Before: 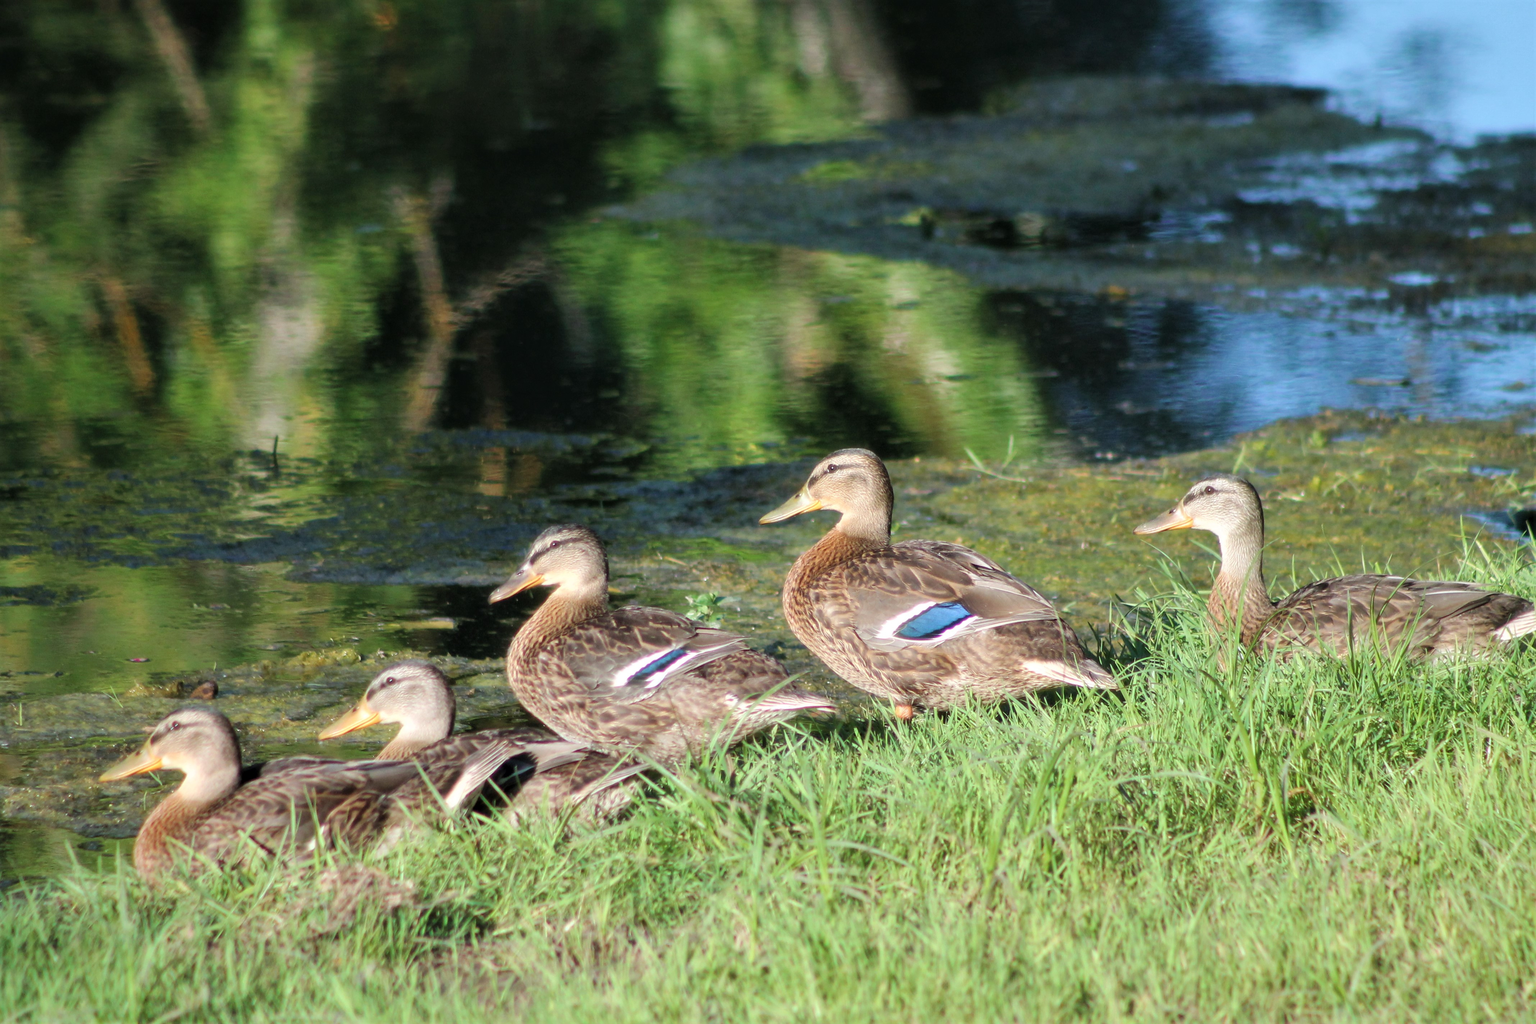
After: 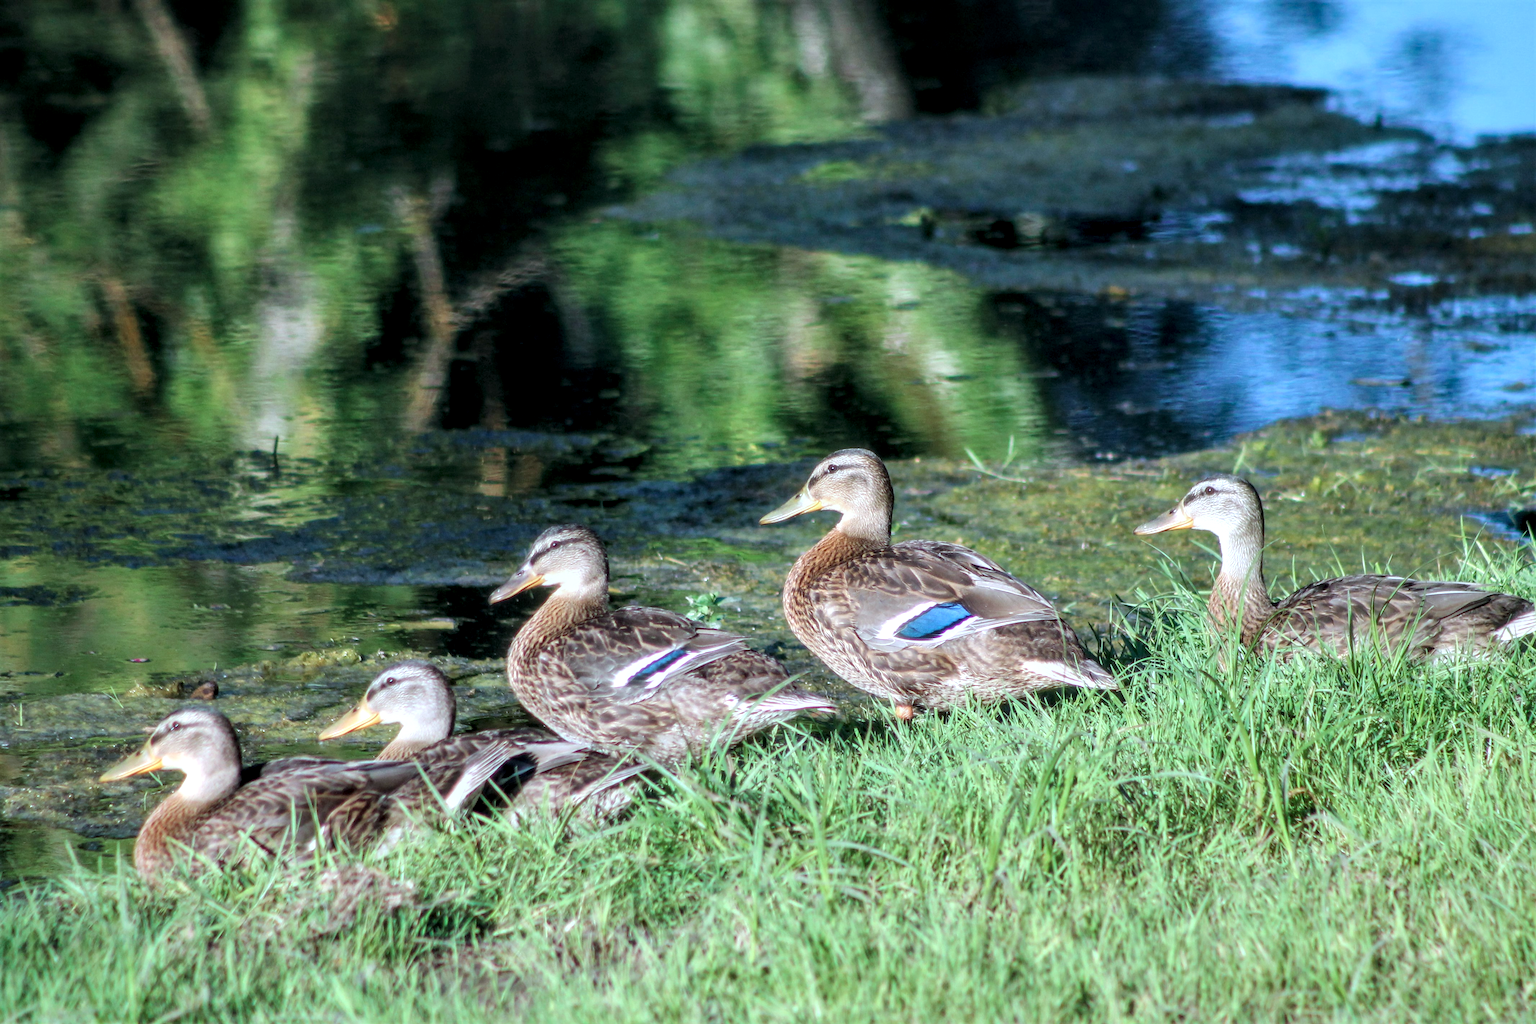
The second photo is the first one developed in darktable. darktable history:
color calibration: x 0.38, y 0.39, temperature 4086.04 K
local contrast: detail 142%
